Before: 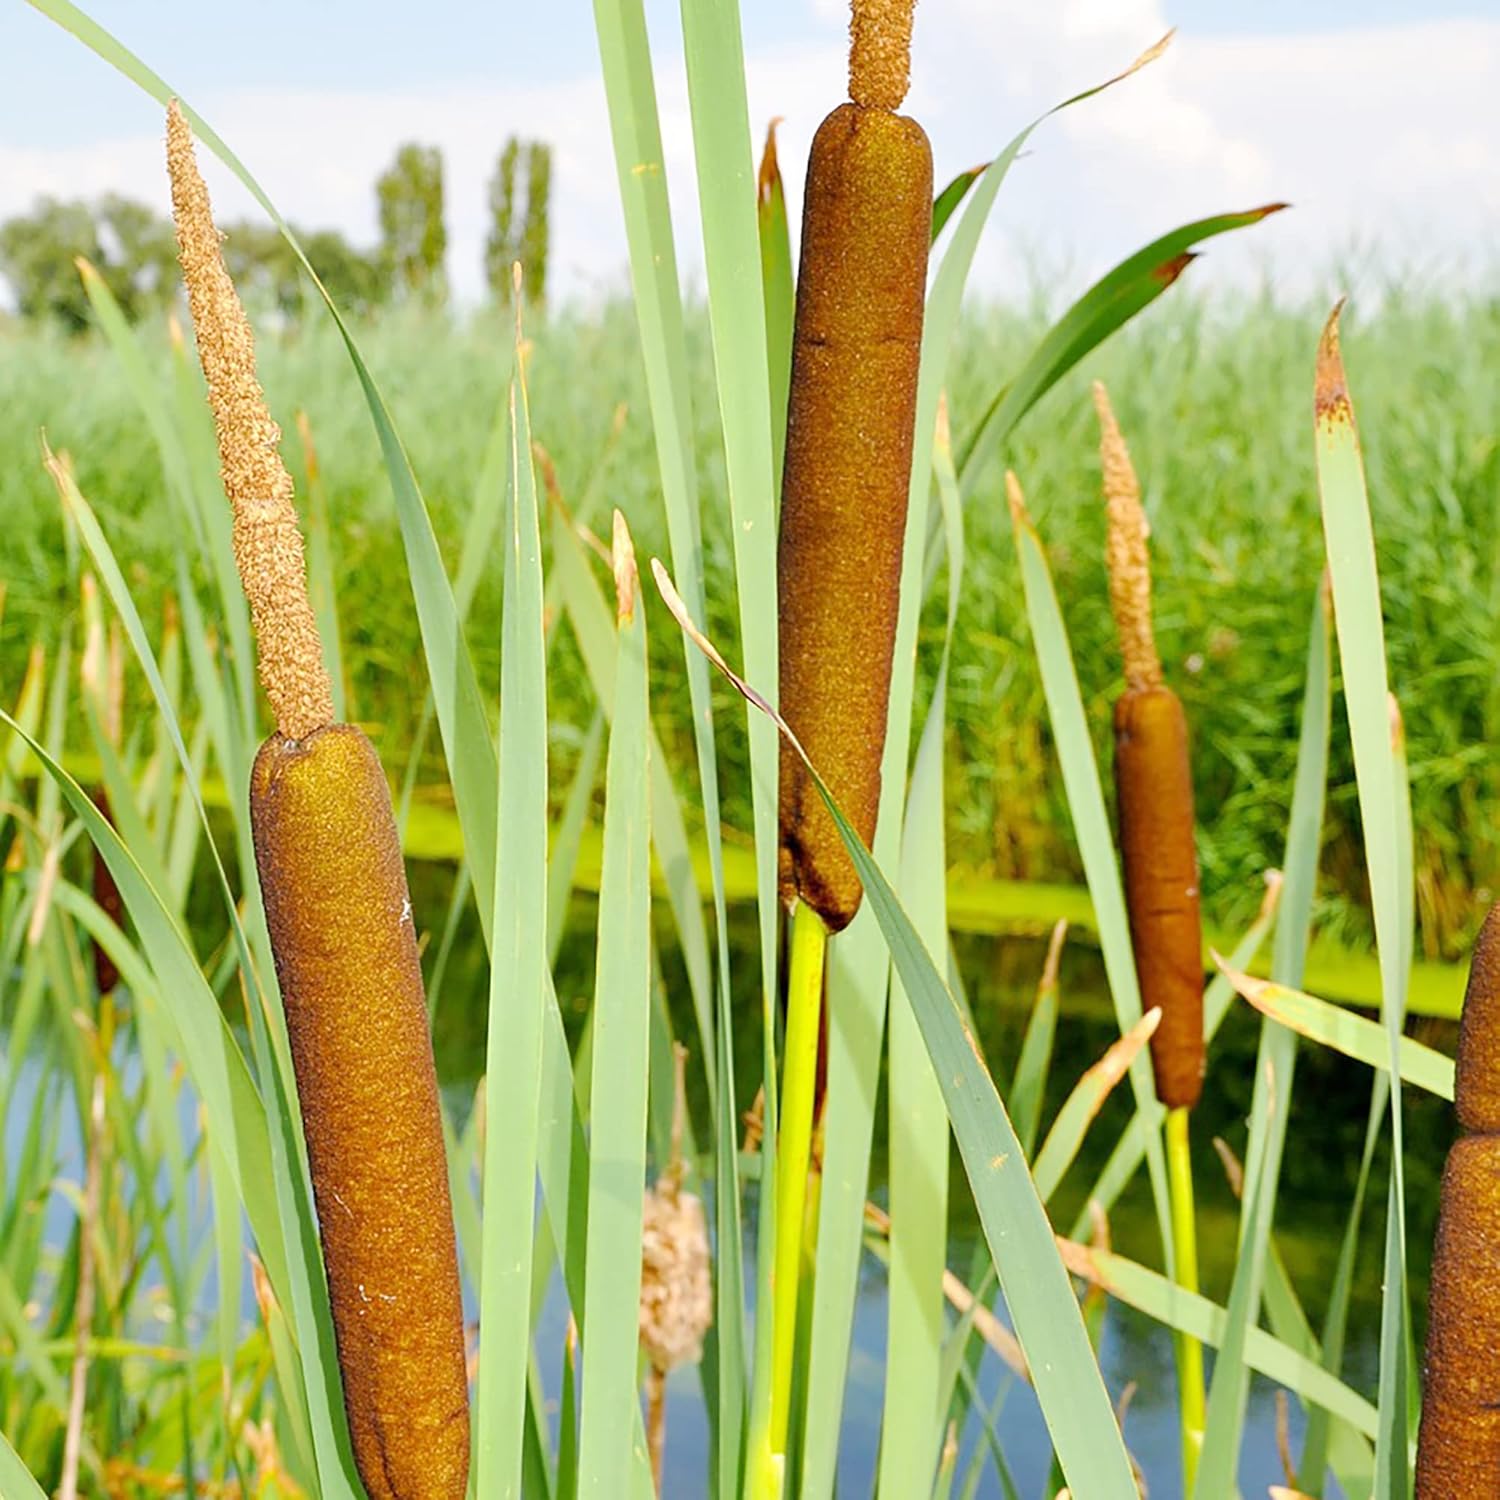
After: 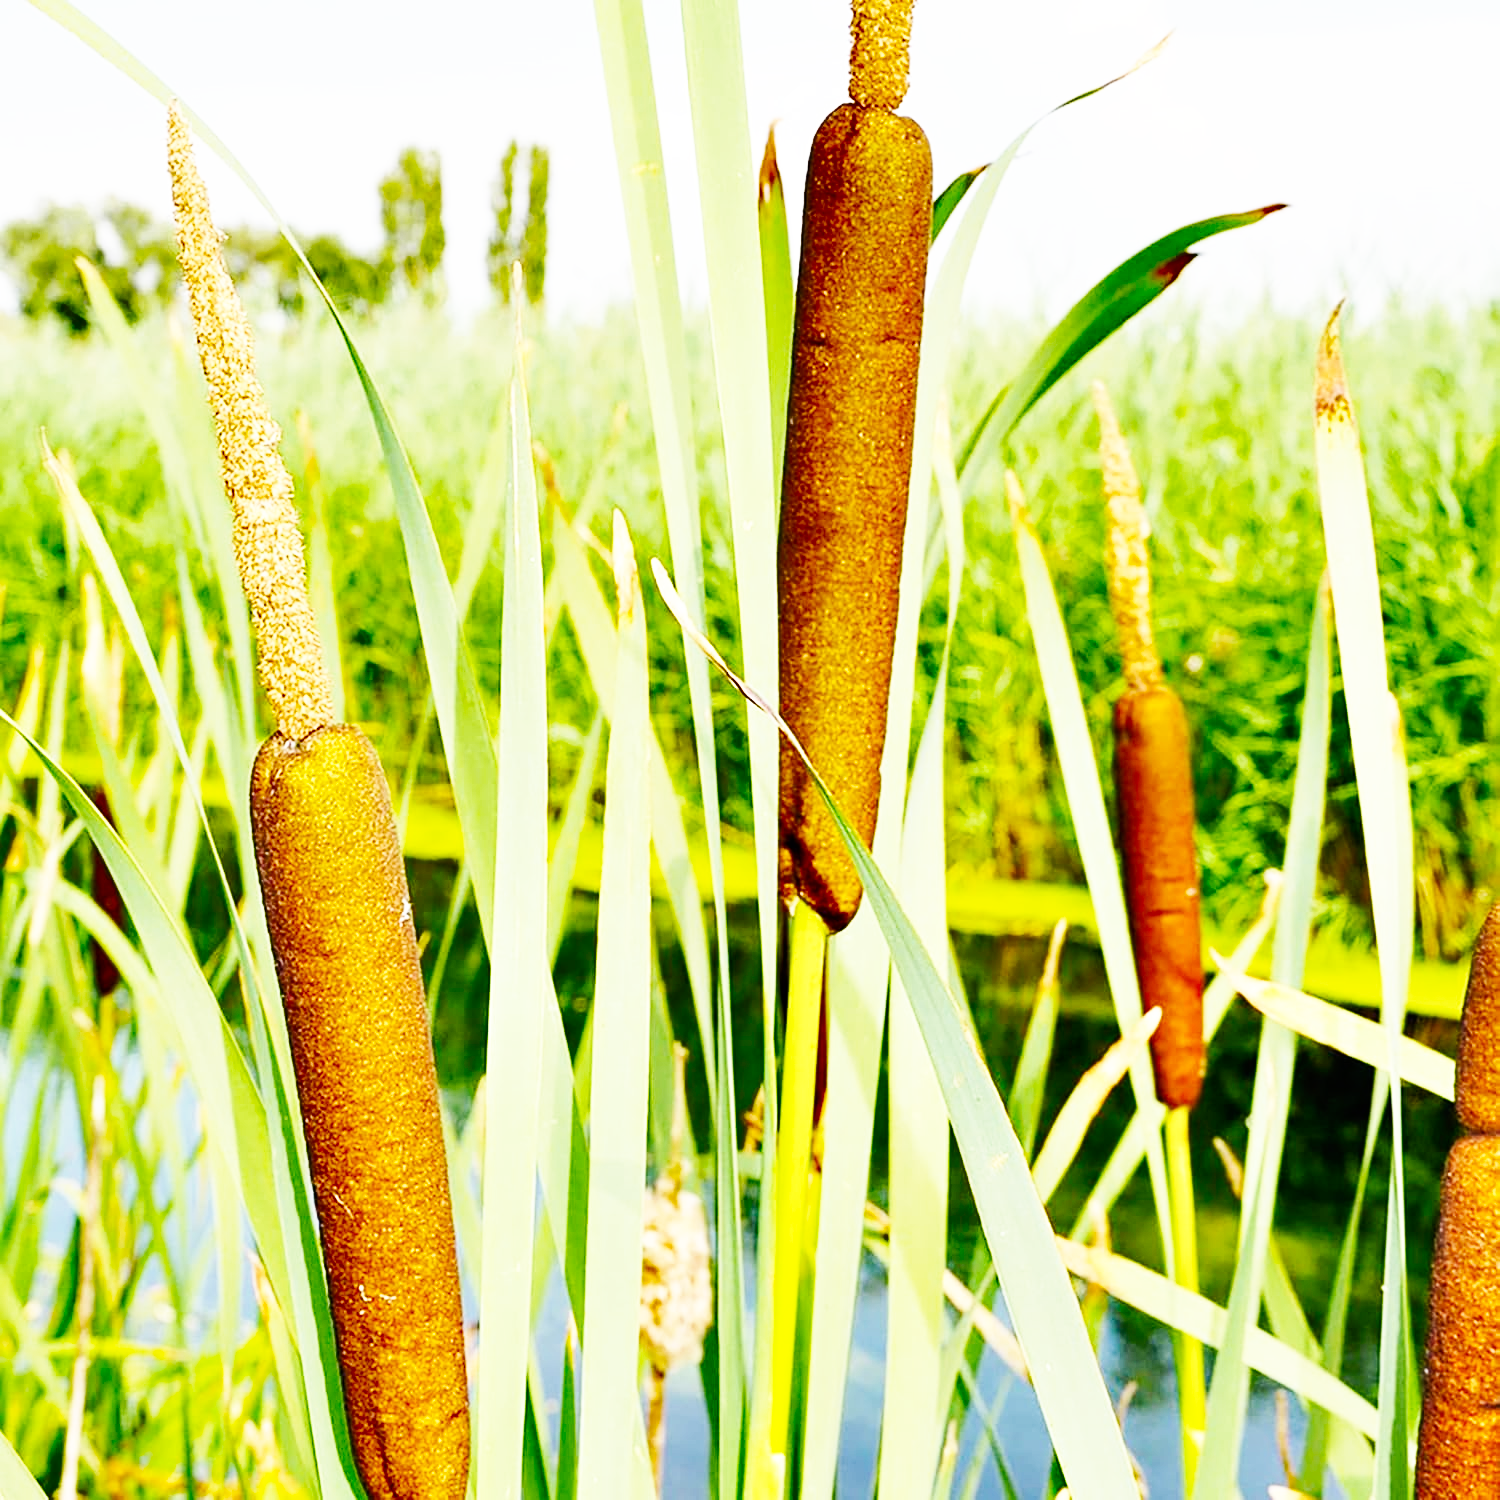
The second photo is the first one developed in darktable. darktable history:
base curve: curves: ch0 [(0, 0) (0.007, 0.004) (0.027, 0.03) (0.046, 0.07) (0.207, 0.54) (0.442, 0.872) (0.673, 0.972) (1, 1)], preserve colors none
shadows and highlights: soften with gaussian
